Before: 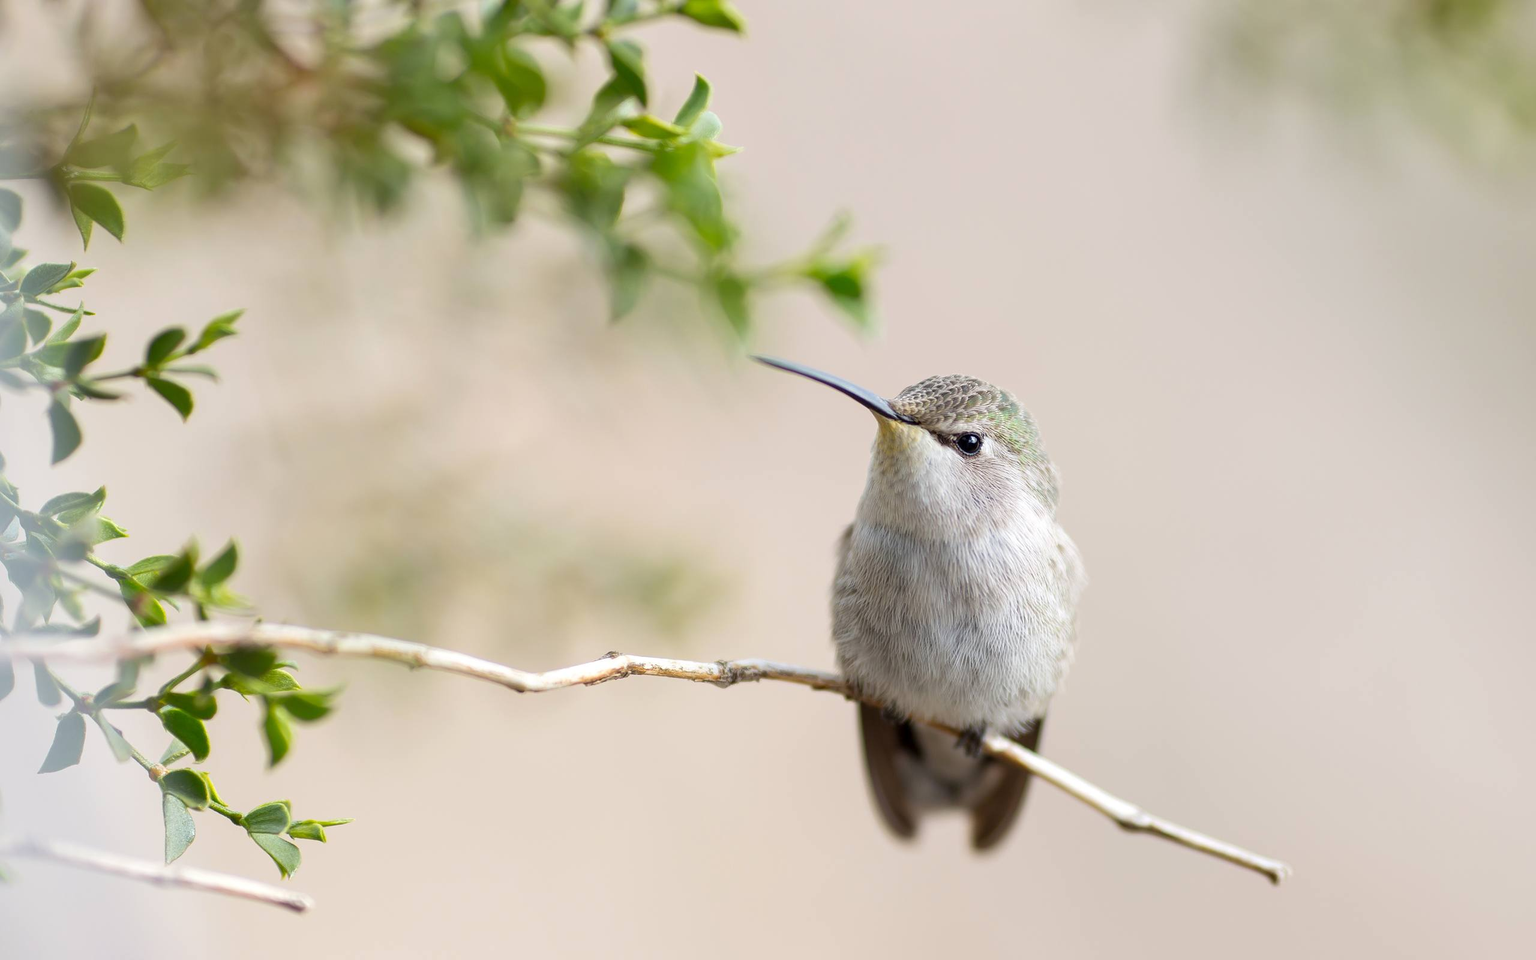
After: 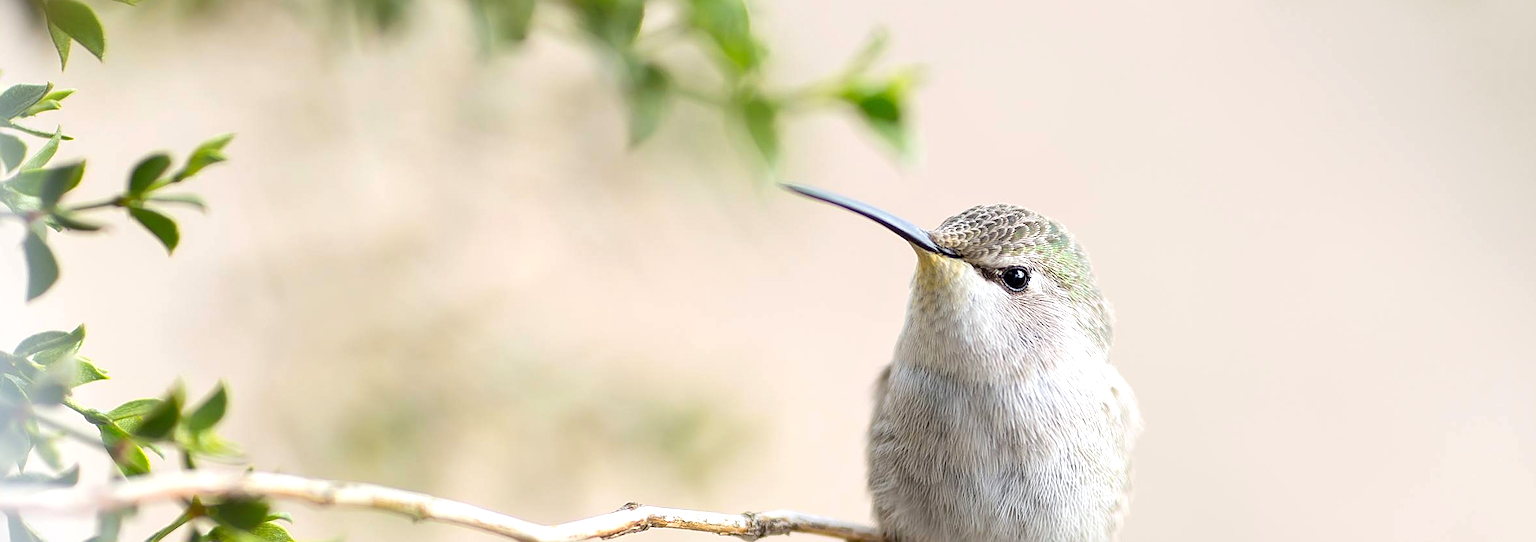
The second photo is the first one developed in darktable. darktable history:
tone equalizer: -8 EV -0.447 EV, -7 EV -0.421 EV, -6 EV -0.317 EV, -5 EV -0.258 EV, -3 EV 0.231 EV, -2 EV 0.337 EV, -1 EV 0.365 EV, +0 EV 0.386 EV
sharpen: on, module defaults
crop: left 1.779%, top 19.313%, right 5.418%, bottom 28.2%
